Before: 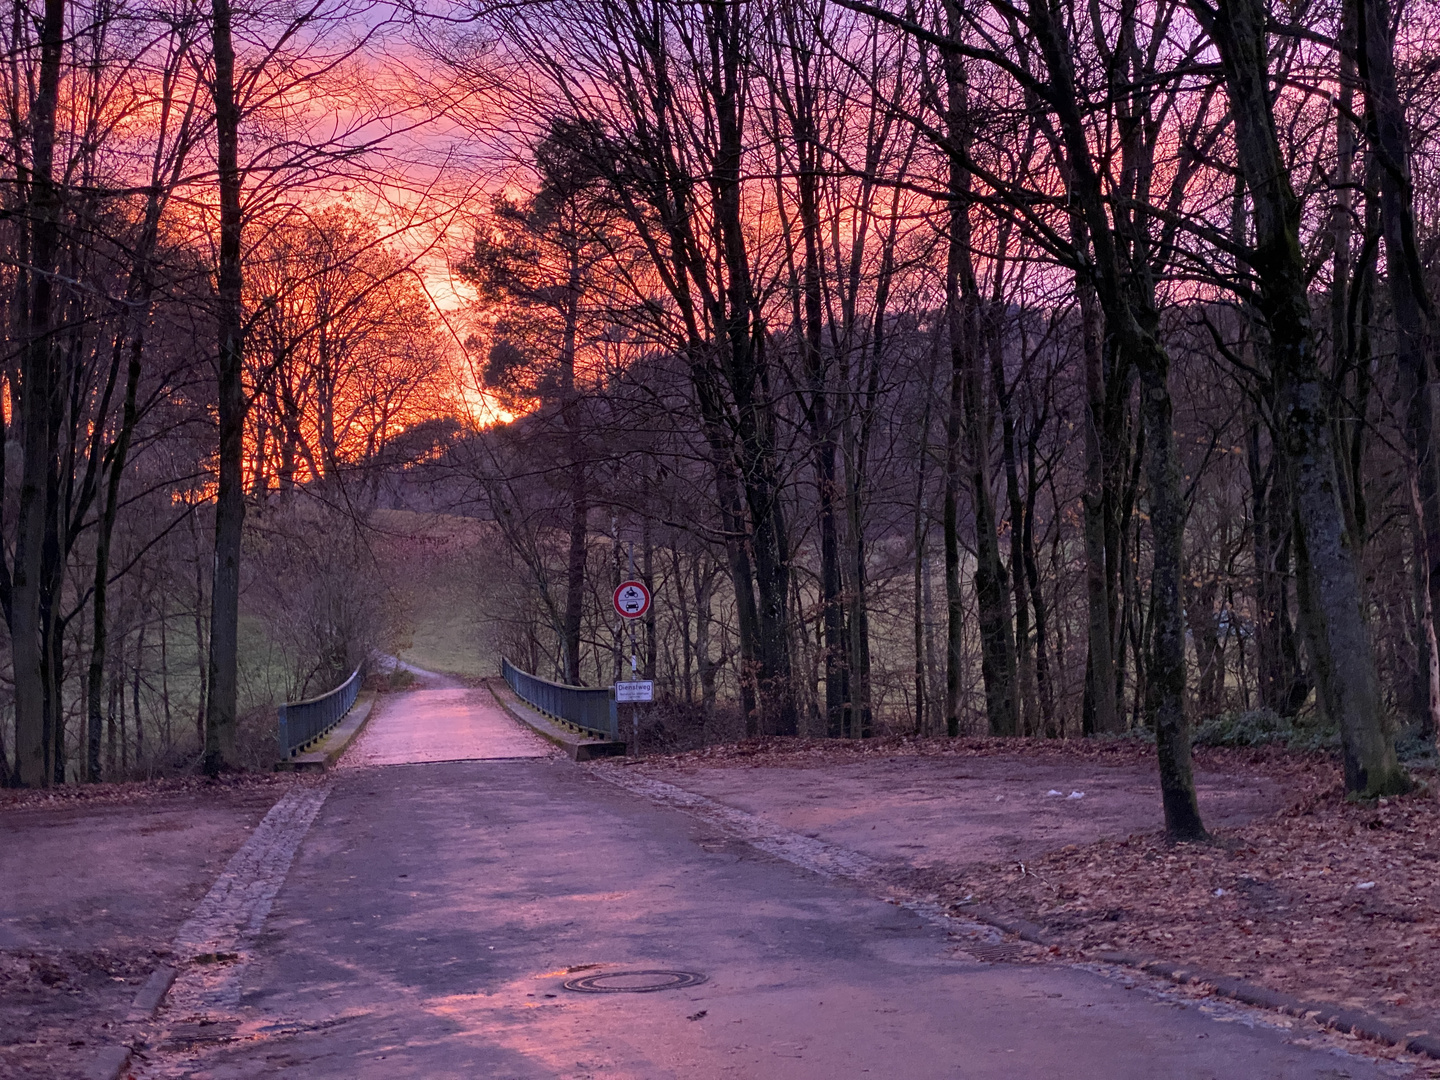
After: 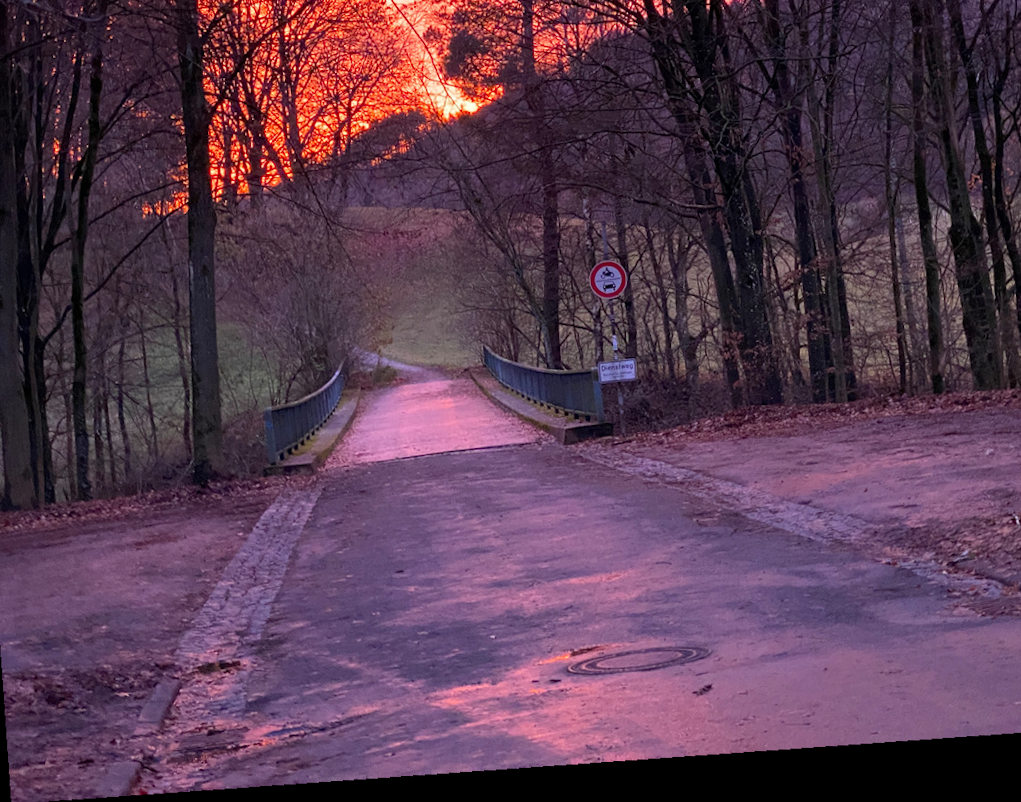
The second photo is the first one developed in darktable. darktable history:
rotate and perspective: rotation -4.86°, automatic cropping off
crop and rotate: angle -0.82°, left 3.85%, top 31.828%, right 27.992%
vibrance: on, module defaults
